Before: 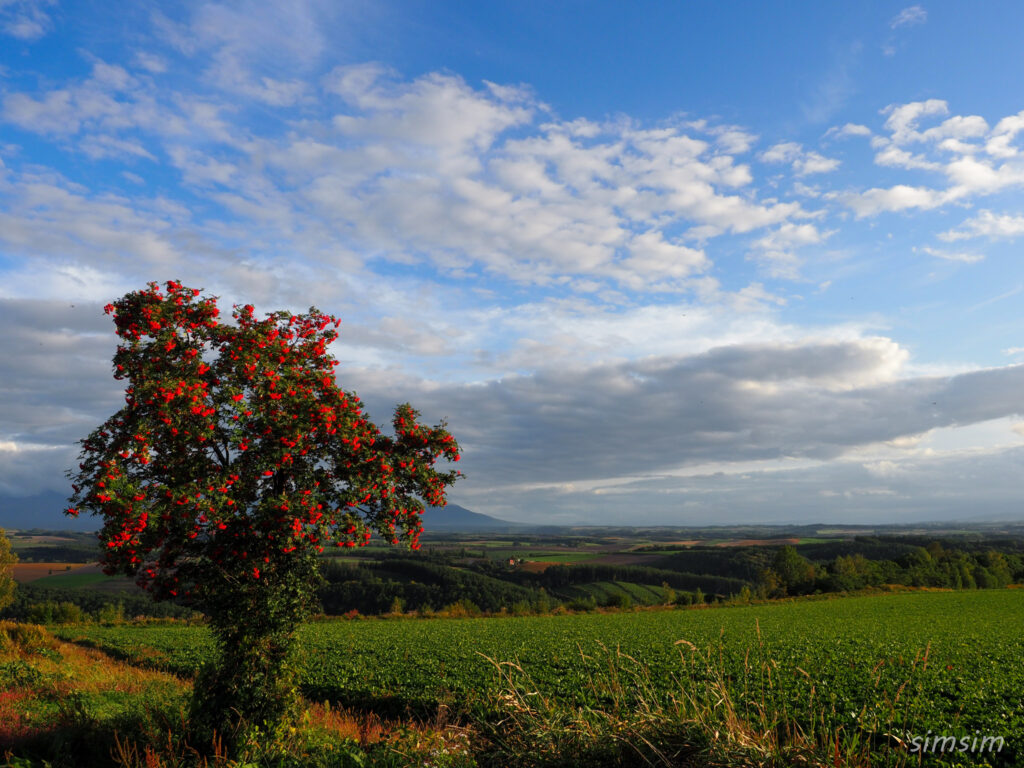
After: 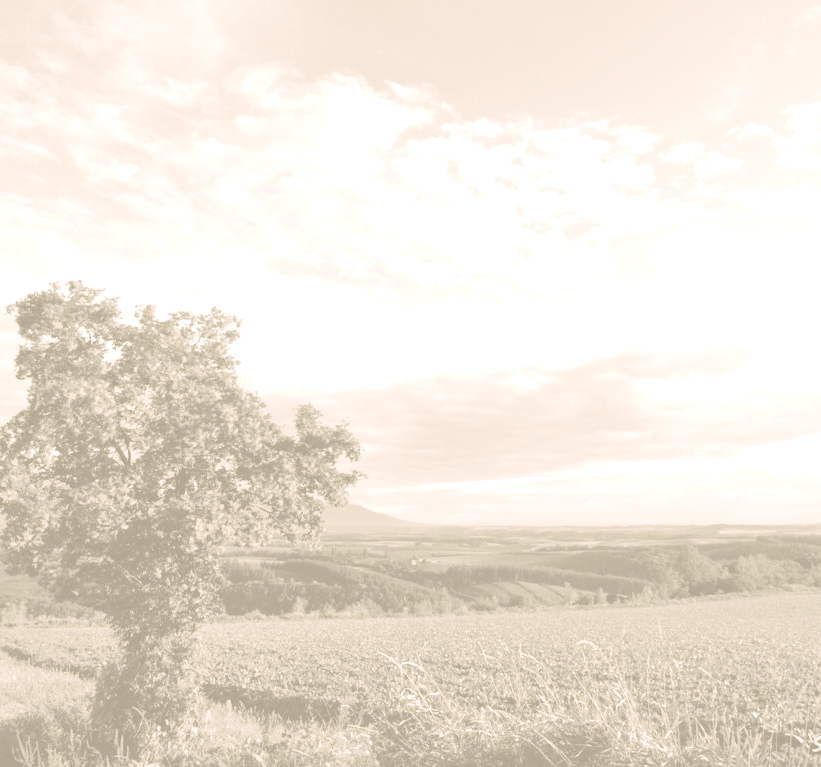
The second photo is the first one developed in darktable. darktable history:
crop and rotate: left 9.597%, right 10.195%
levels: mode automatic, black 0.023%, white 99.97%, levels [0.062, 0.494, 0.925]
contrast brightness saturation: saturation -0.04
split-toning: shadows › hue 46.8°, shadows › saturation 0.17, highlights › hue 316.8°, highlights › saturation 0.27, balance -51.82
exposure: black level correction 0, compensate exposure bias true, compensate highlight preservation false
shadows and highlights: on, module defaults
colorize: hue 36°, saturation 71%, lightness 80.79%
